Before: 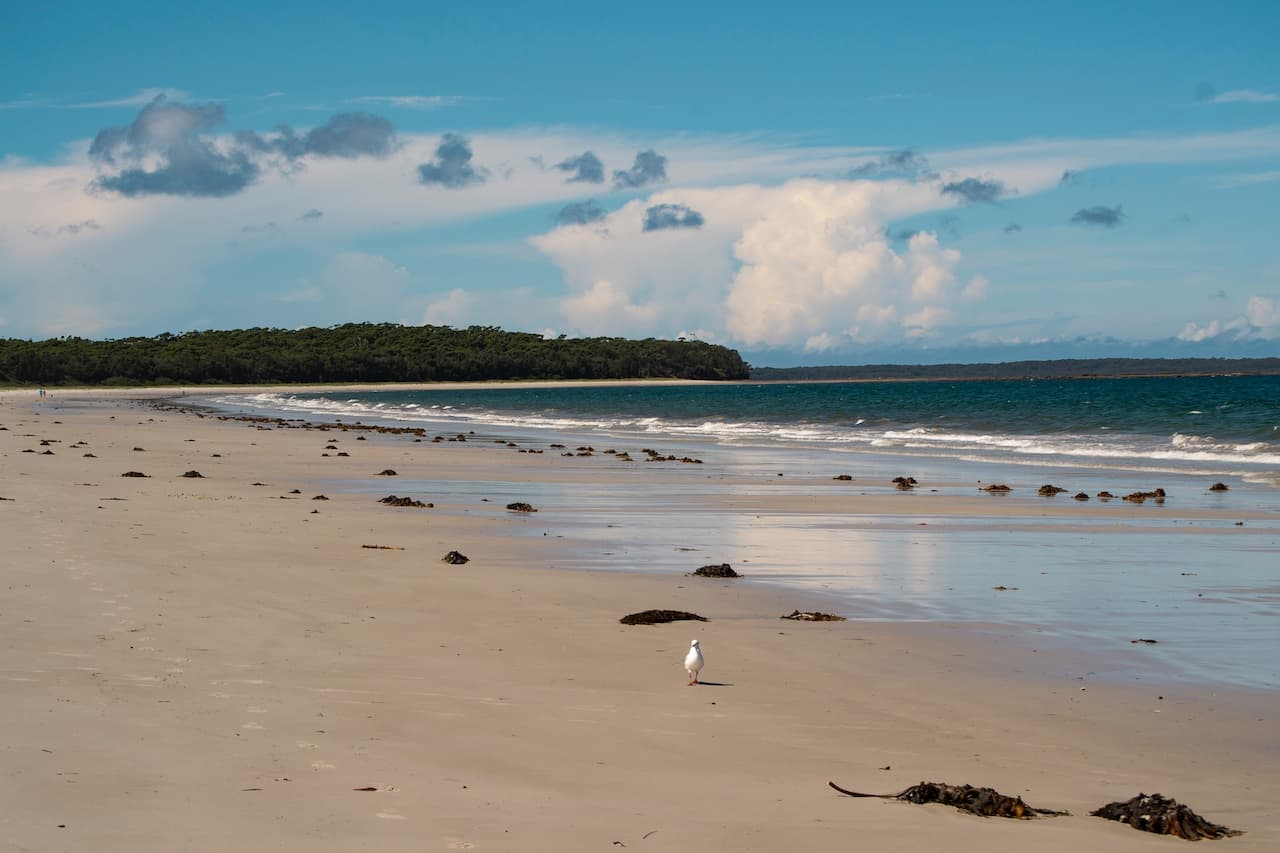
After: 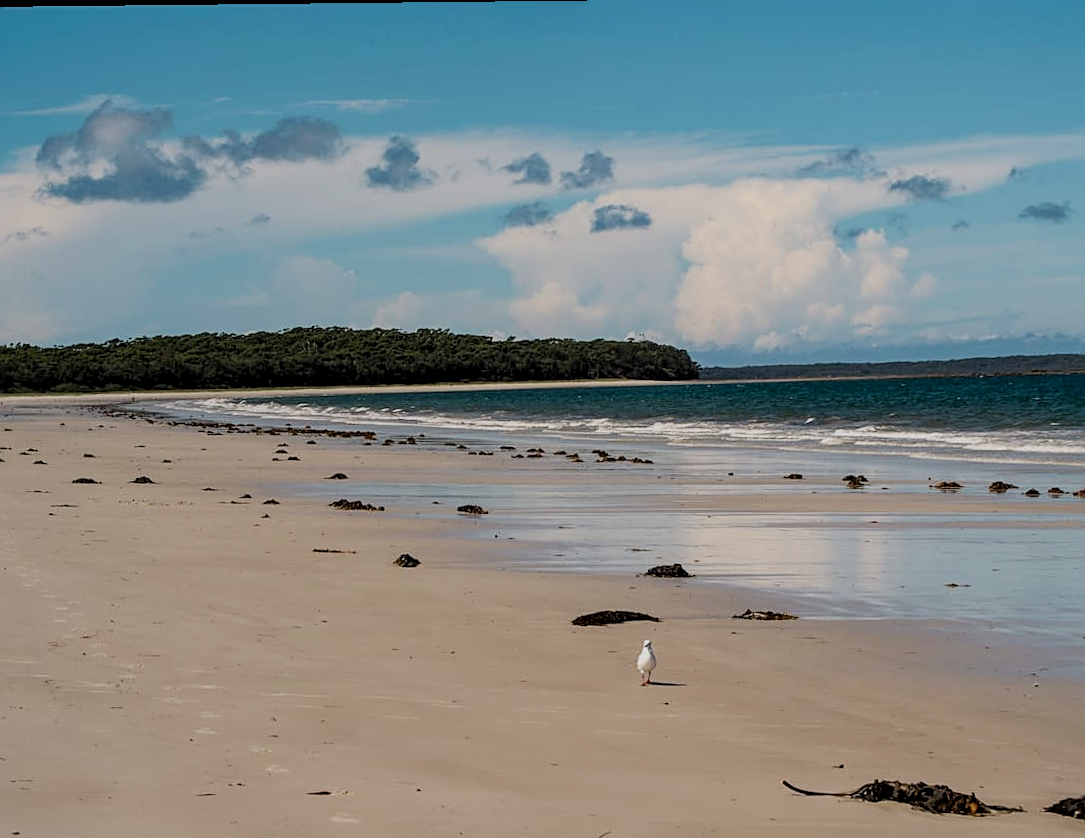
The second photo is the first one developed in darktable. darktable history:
local contrast: on, module defaults
crop and rotate: angle 0.62°, left 4.261%, top 0.681%, right 11.546%, bottom 2.527%
sharpen: on, module defaults
filmic rgb: black relative exposure -16 EV, white relative exposure 6.16 EV, threshold 2.97 EV, structure ↔ texture 99.38%, hardness 5.24, enable highlight reconstruction true
